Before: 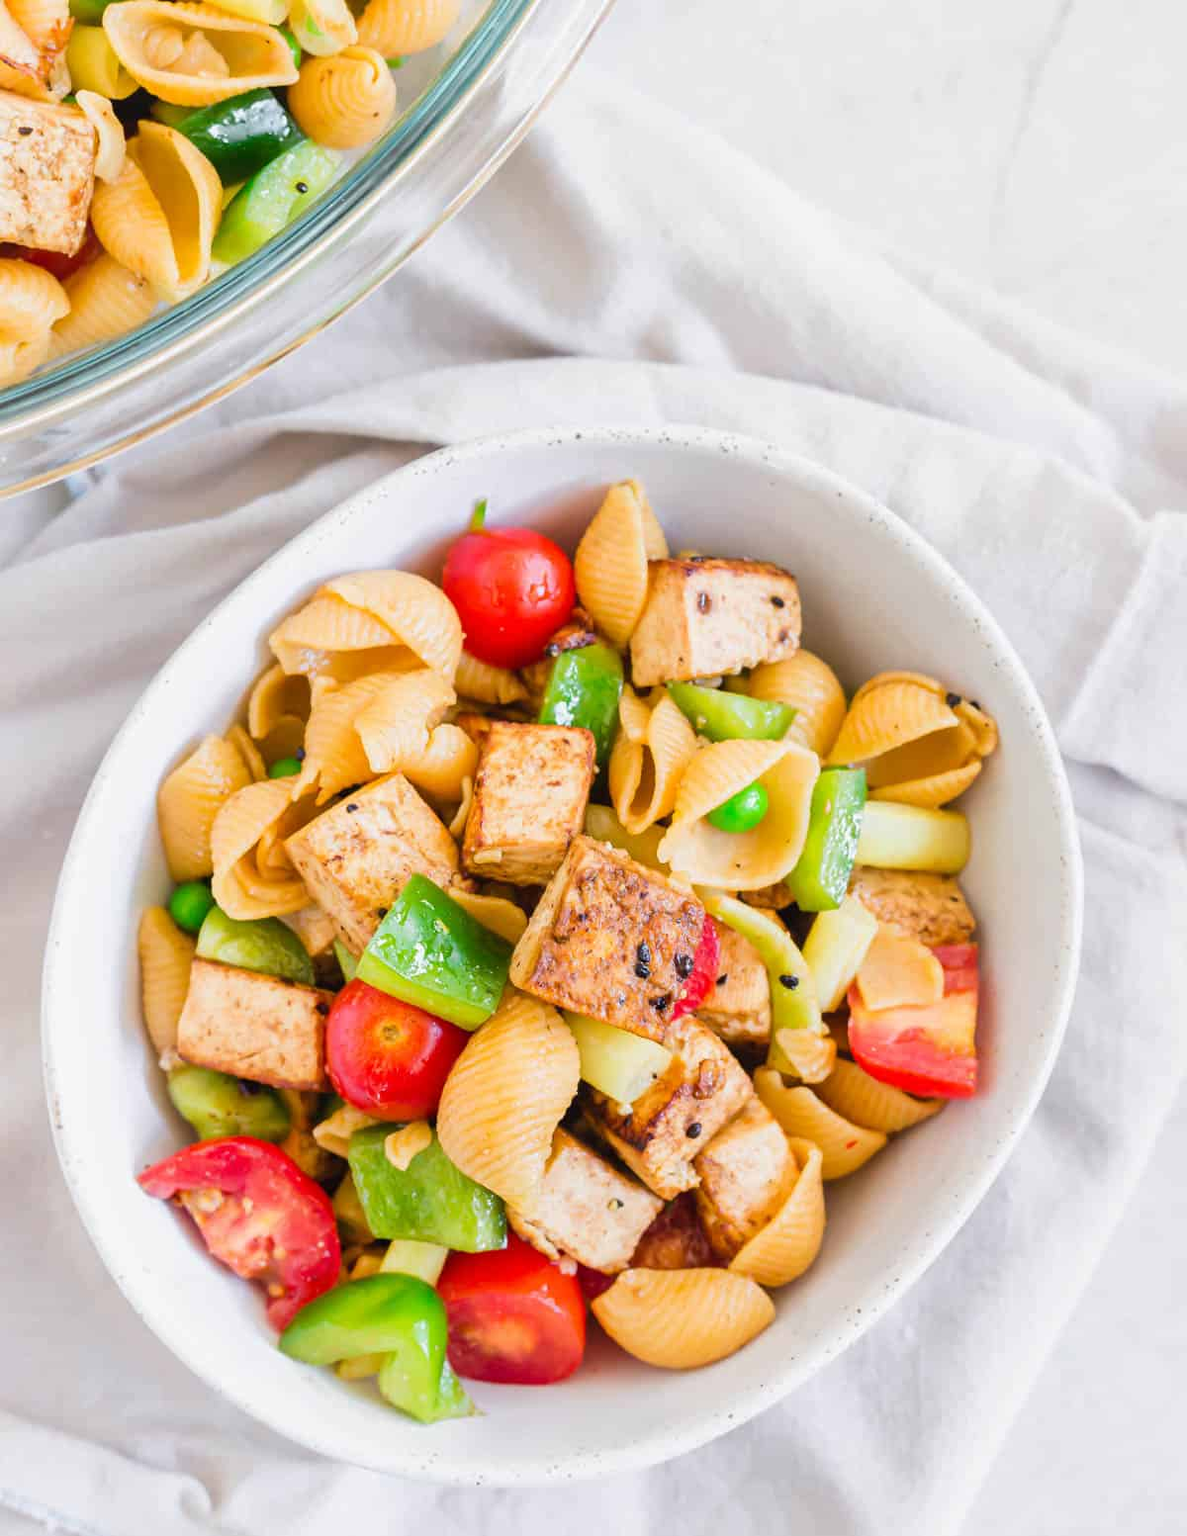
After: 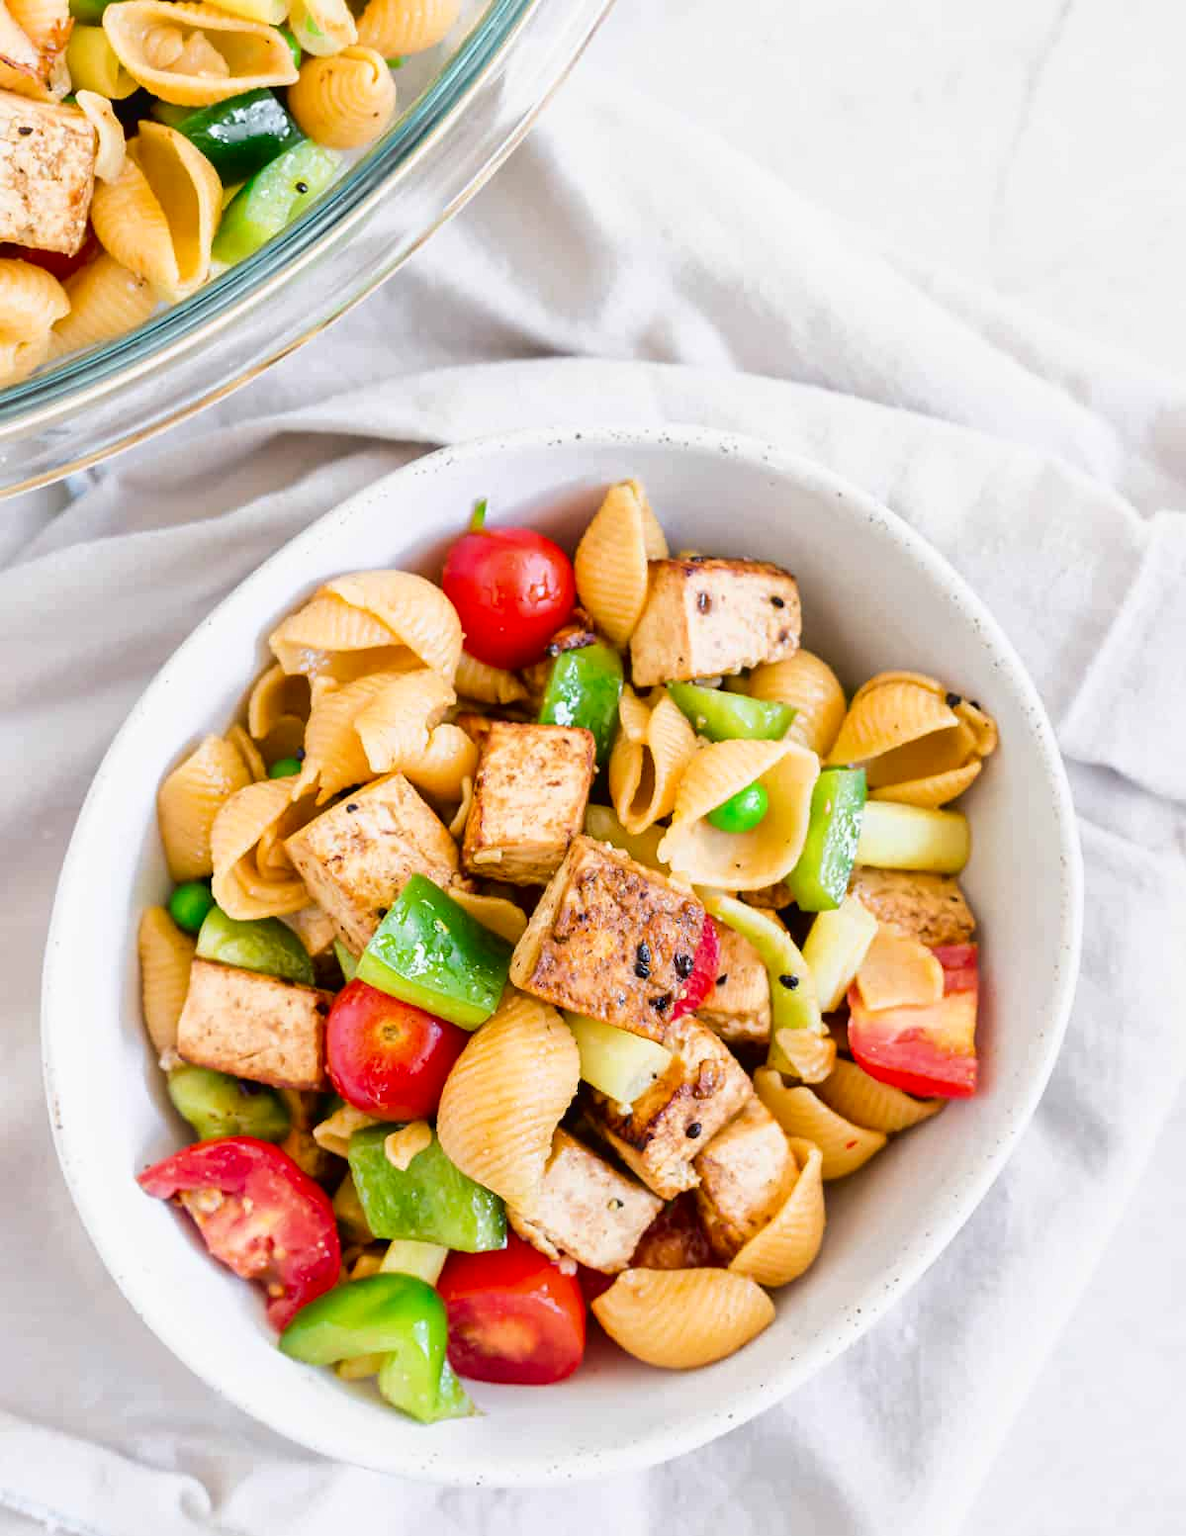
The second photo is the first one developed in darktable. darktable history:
tone curve: curves: ch0 [(0, 0) (0.003, 0.004) (0.011, 0.008) (0.025, 0.012) (0.044, 0.02) (0.069, 0.028) (0.1, 0.034) (0.136, 0.059) (0.177, 0.1) (0.224, 0.151) (0.277, 0.203) (0.335, 0.266) (0.399, 0.344) (0.468, 0.414) (0.543, 0.507) (0.623, 0.602) (0.709, 0.704) (0.801, 0.804) (0.898, 0.927) (1, 1)], color space Lab, independent channels, preserve colors none
